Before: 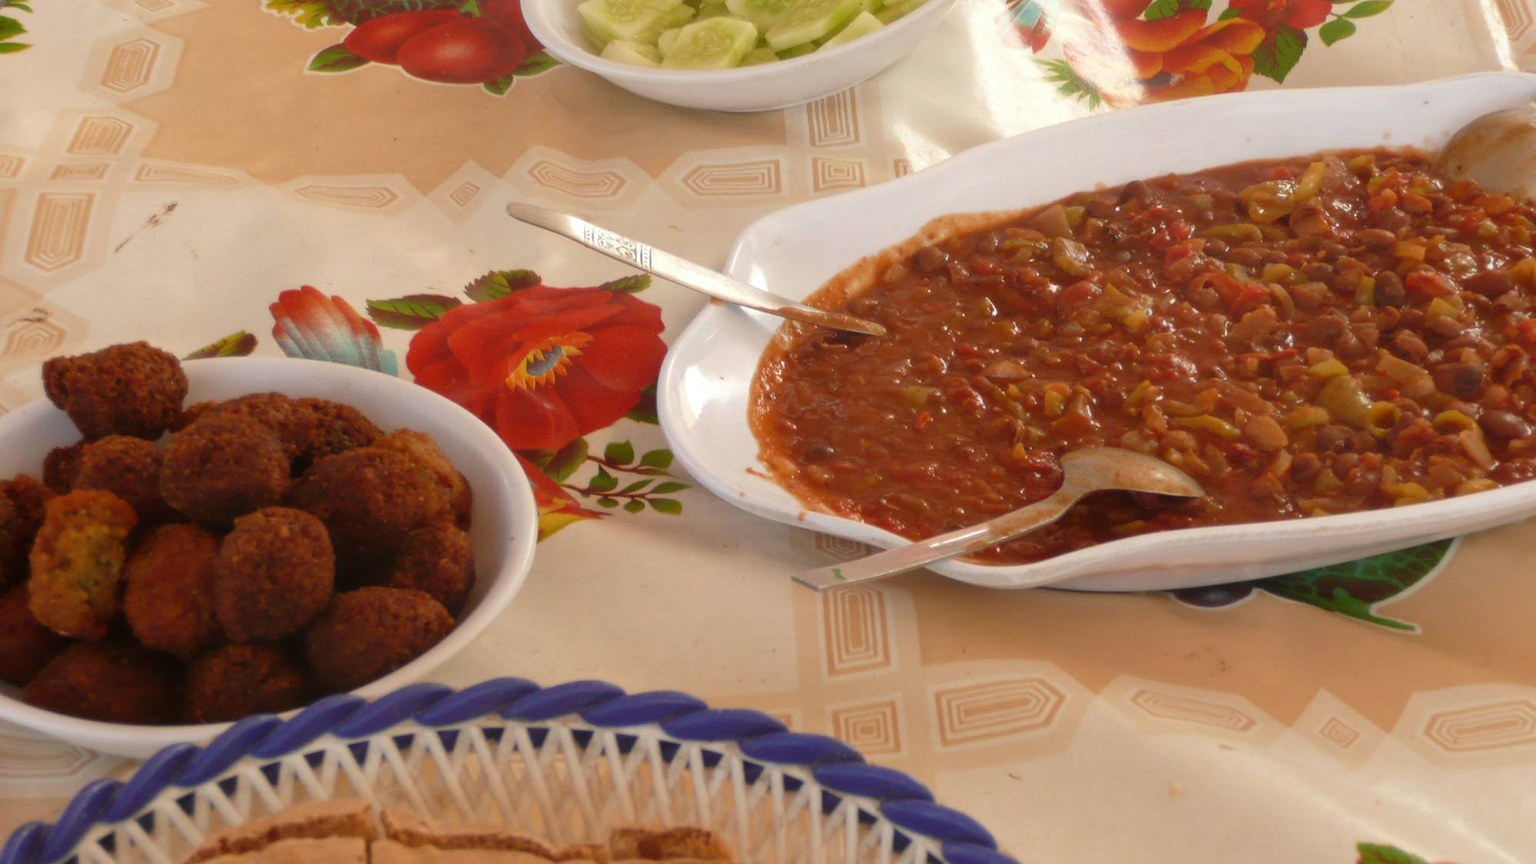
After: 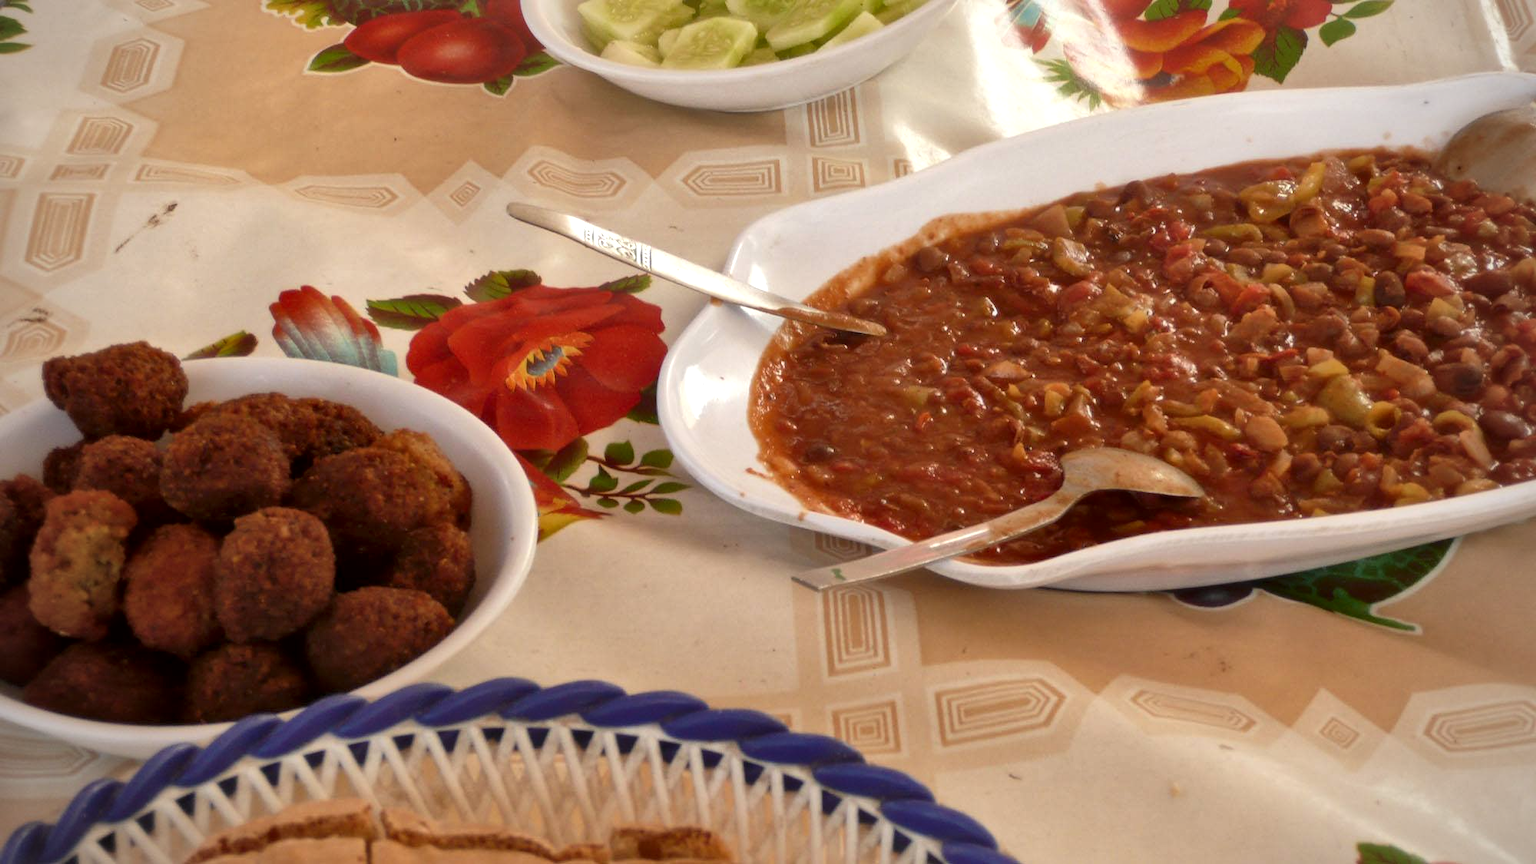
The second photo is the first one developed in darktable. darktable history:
local contrast: mode bilateral grid, contrast 25, coarseness 61, detail 151%, midtone range 0.2
vignetting: fall-off radius 60.81%, unbound false
